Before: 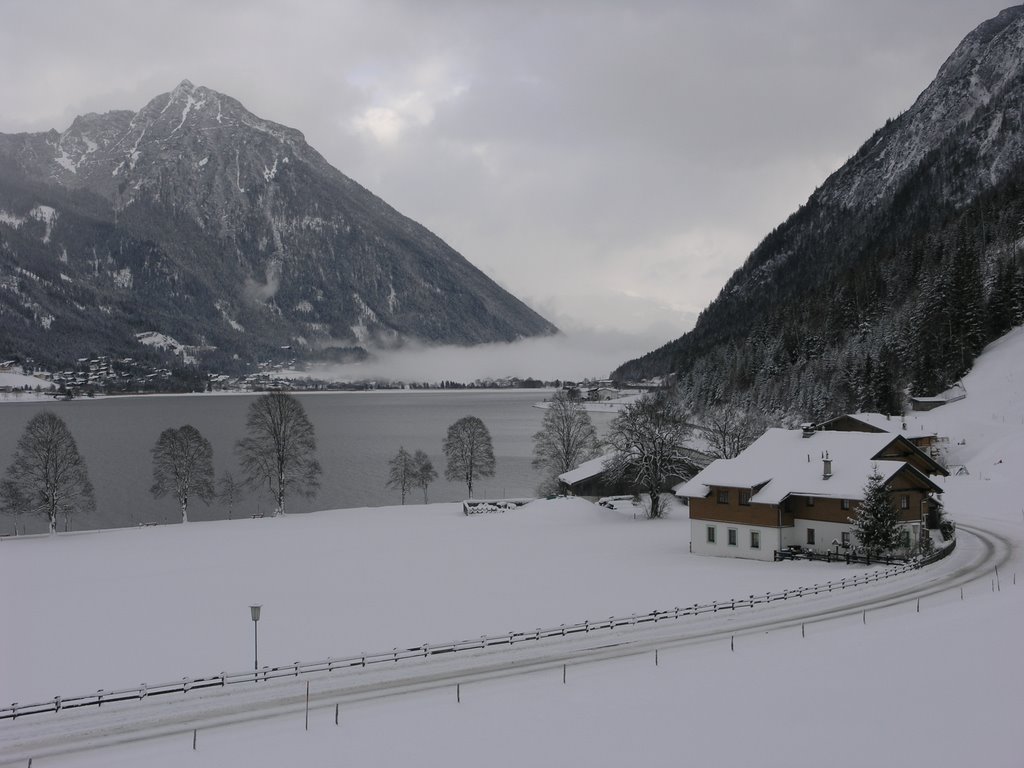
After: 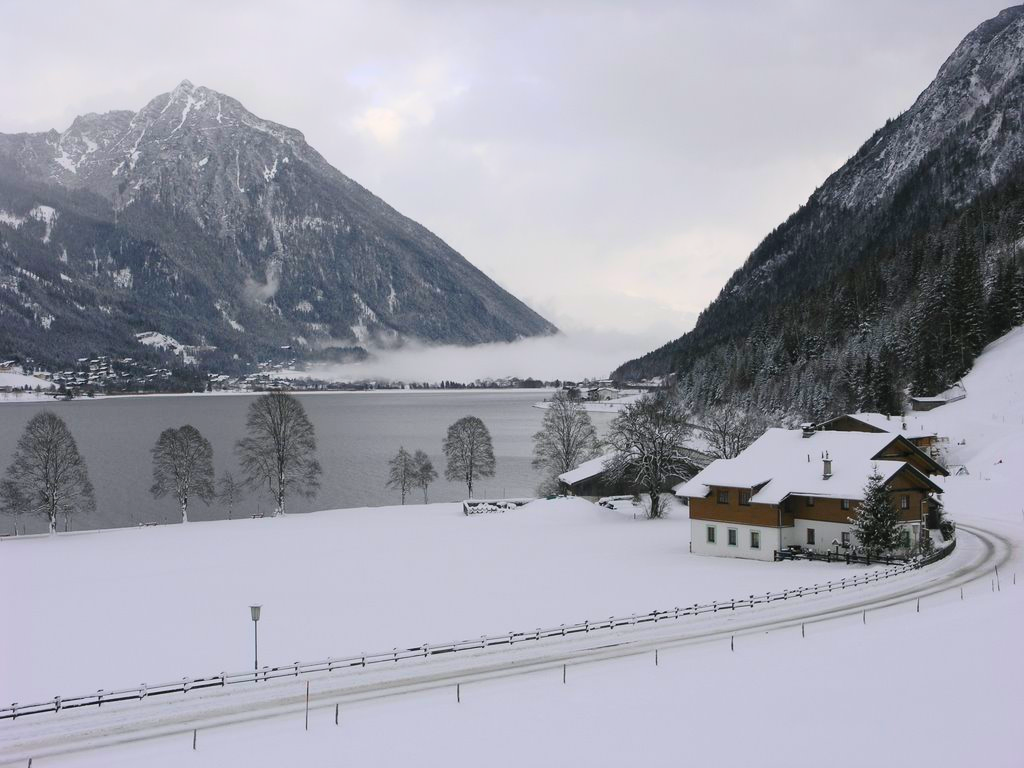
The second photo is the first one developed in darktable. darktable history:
color balance rgb: shadows lift › hue 87.76°, power › hue 75.28°, perceptual saturation grading › global saturation 25.268%
contrast brightness saturation: contrast 0.244, brightness 0.248, saturation 0.373
